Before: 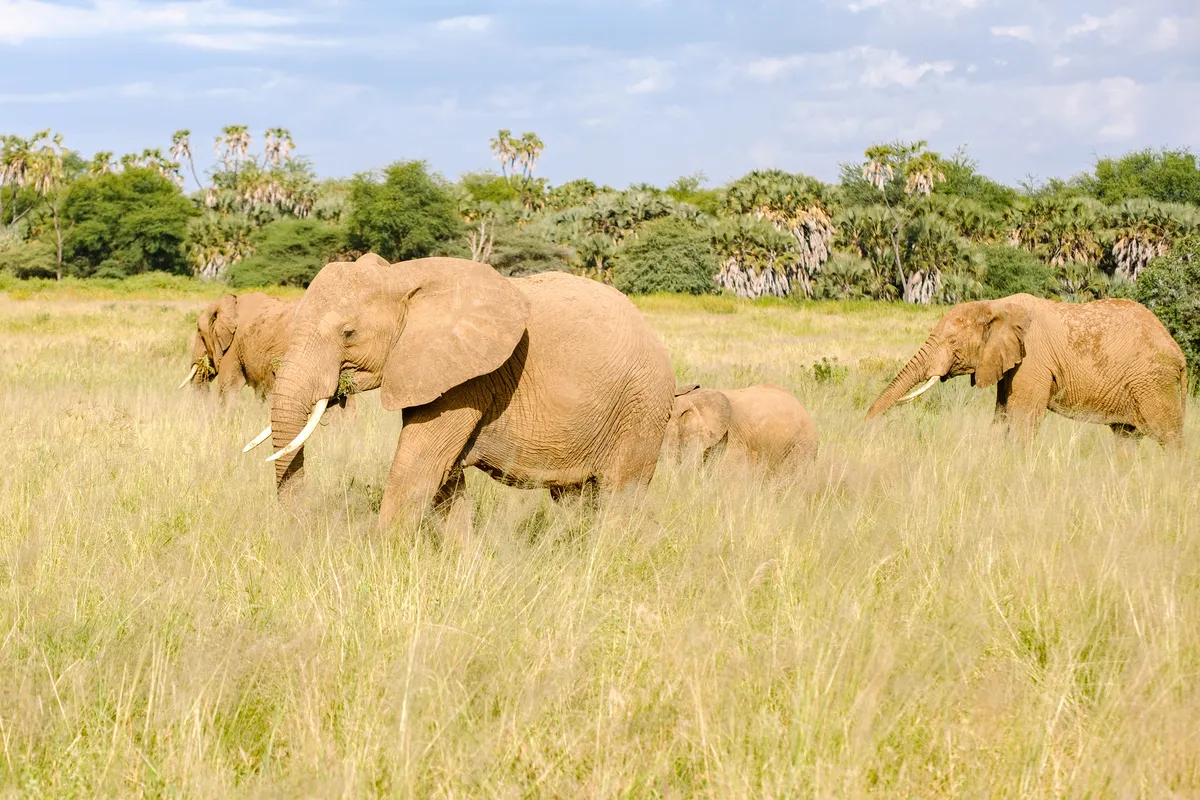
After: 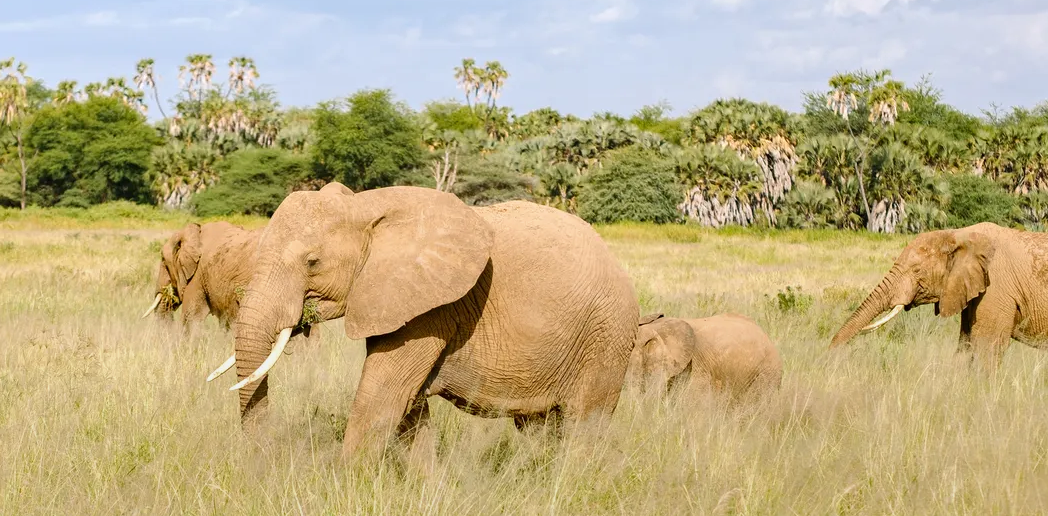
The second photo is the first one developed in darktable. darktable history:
crop: left 3.015%, top 8.969%, right 9.647%, bottom 26.457%
graduated density: rotation -180°, offset 24.95
local contrast: mode bilateral grid, contrast 20, coarseness 50, detail 120%, midtone range 0.2
